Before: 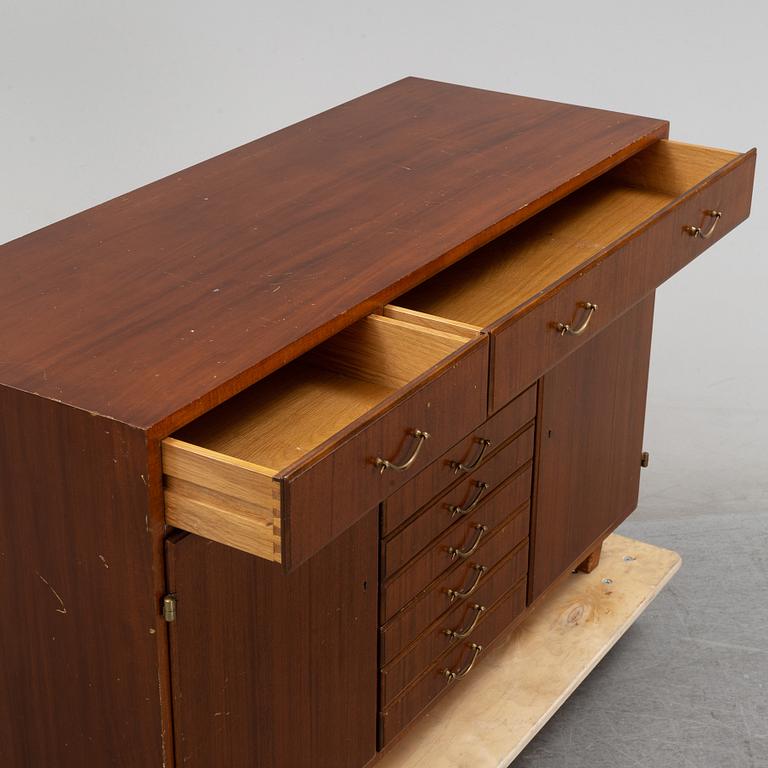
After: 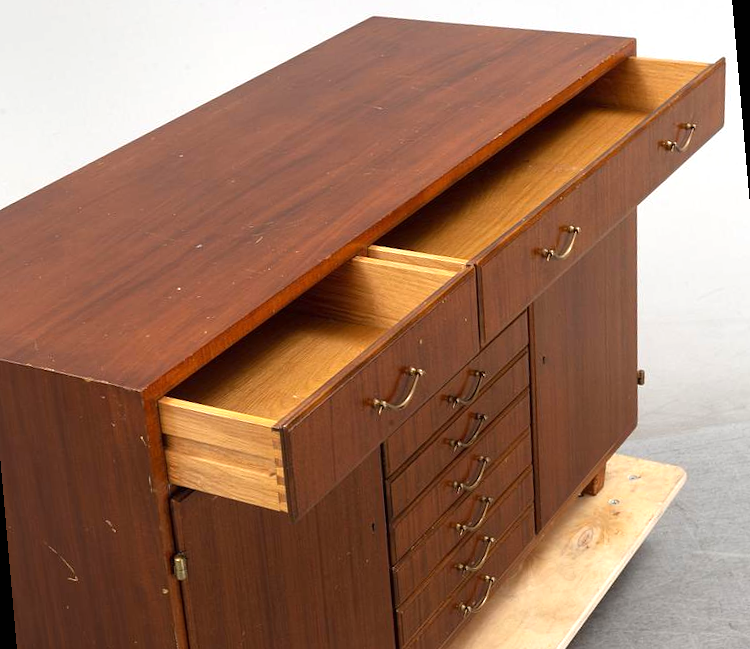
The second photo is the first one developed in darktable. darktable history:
exposure: black level correction 0, exposure 0.7 EV, compensate exposure bias true, compensate highlight preservation false
rotate and perspective: rotation -5°, crop left 0.05, crop right 0.952, crop top 0.11, crop bottom 0.89
